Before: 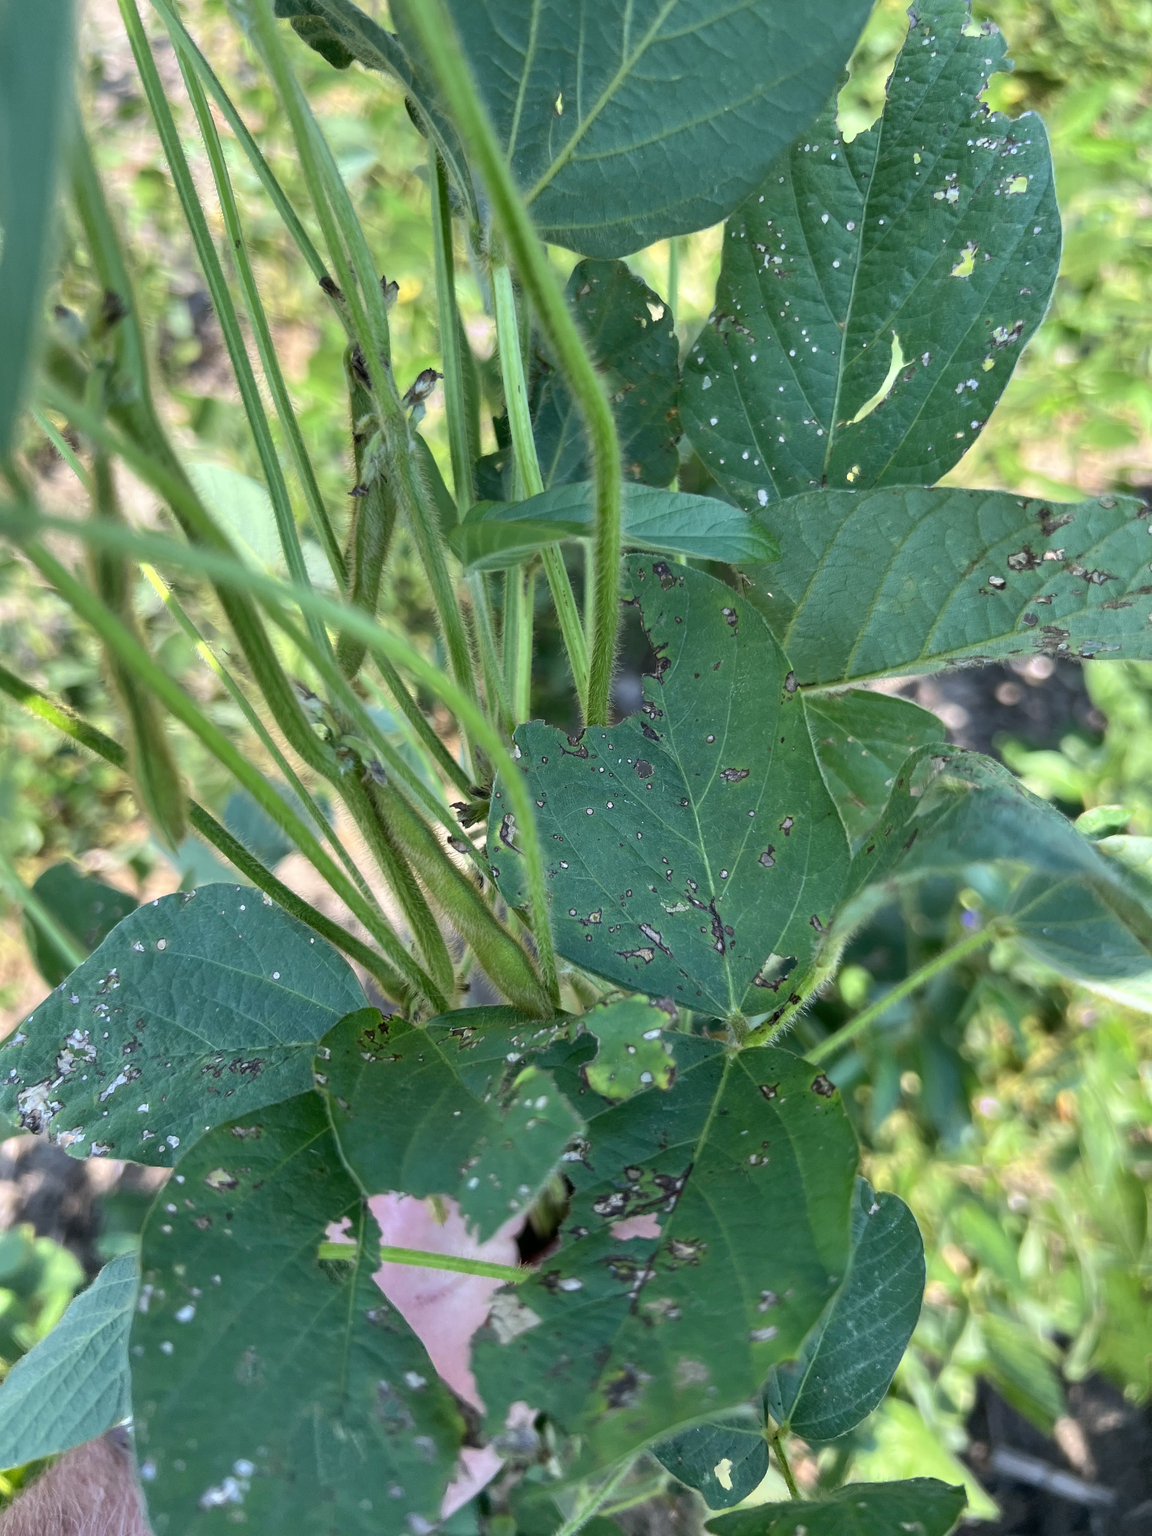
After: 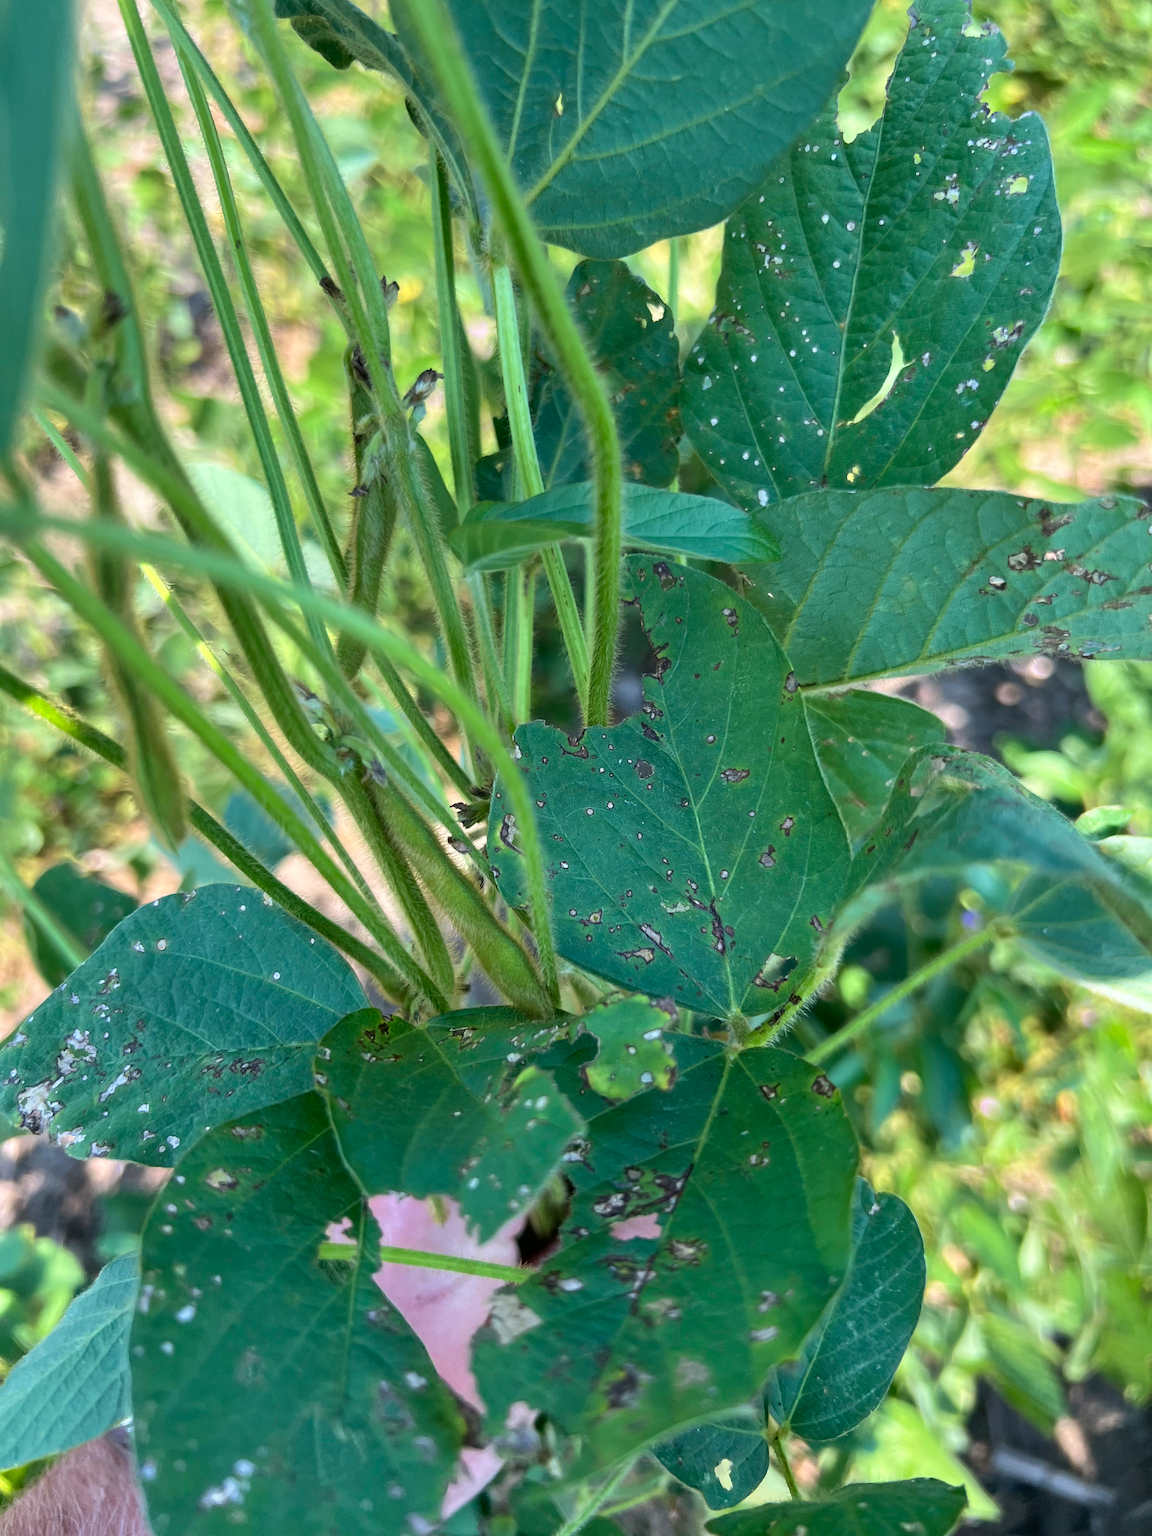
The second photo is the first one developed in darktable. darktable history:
velvia: strength 15.18%
